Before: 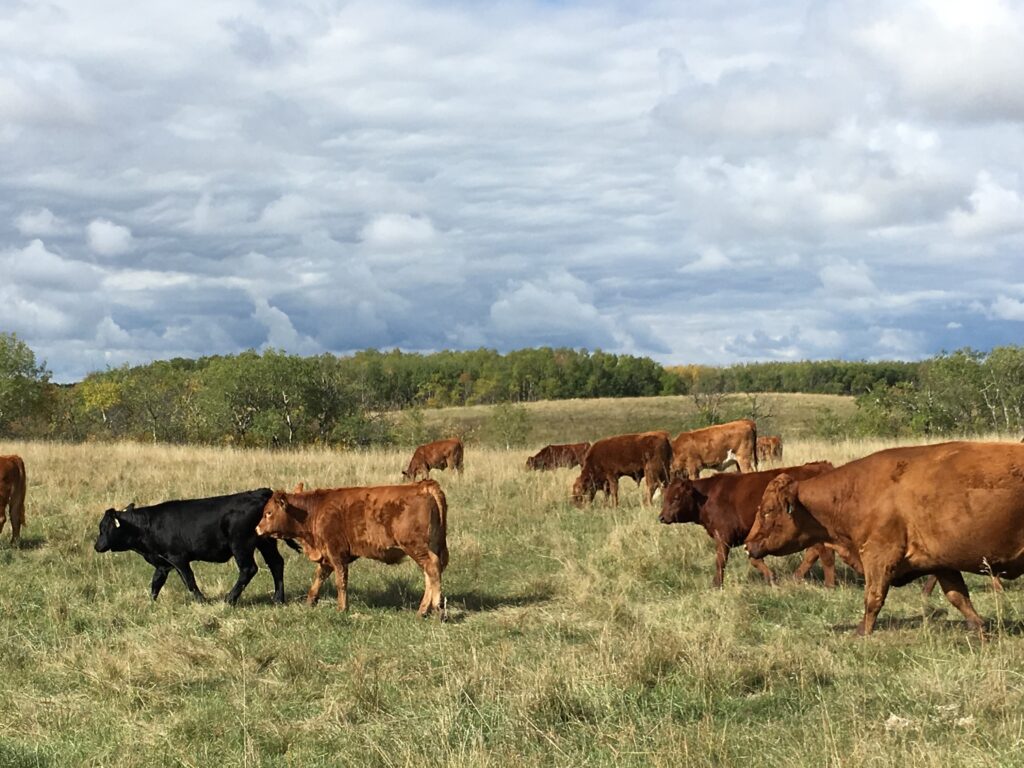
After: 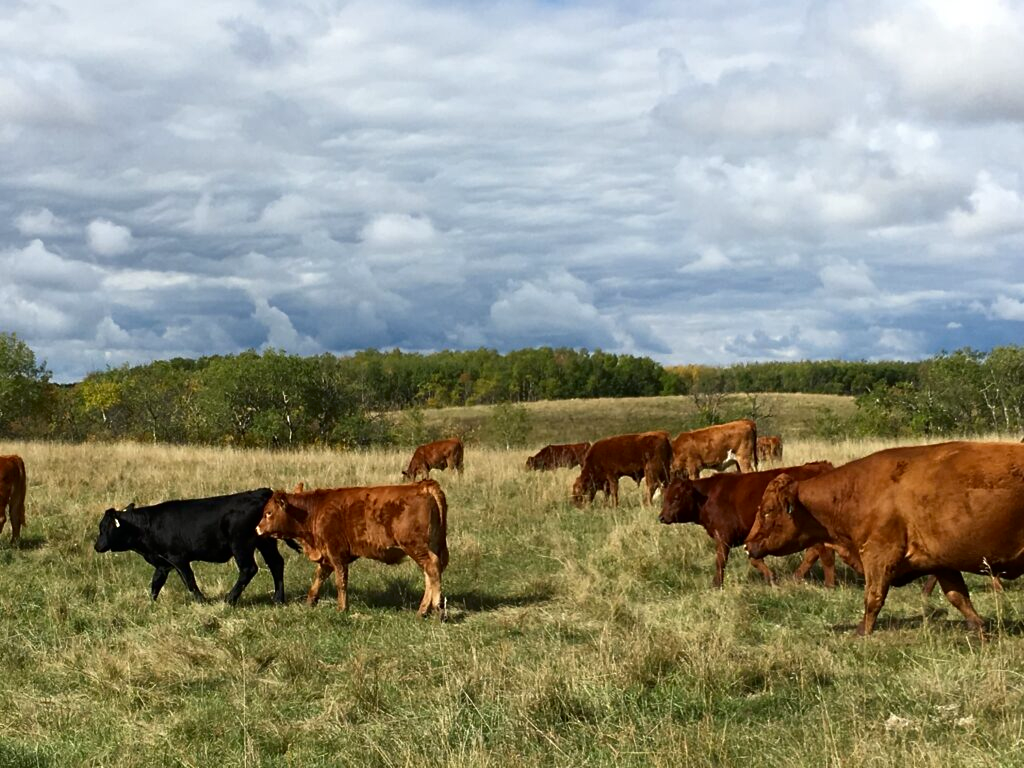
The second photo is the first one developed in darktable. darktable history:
contrast brightness saturation: contrast 0.07, brightness -0.14, saturation 0.11
sharpen: radius 5.325, amount 0.312, threshold 26.433
